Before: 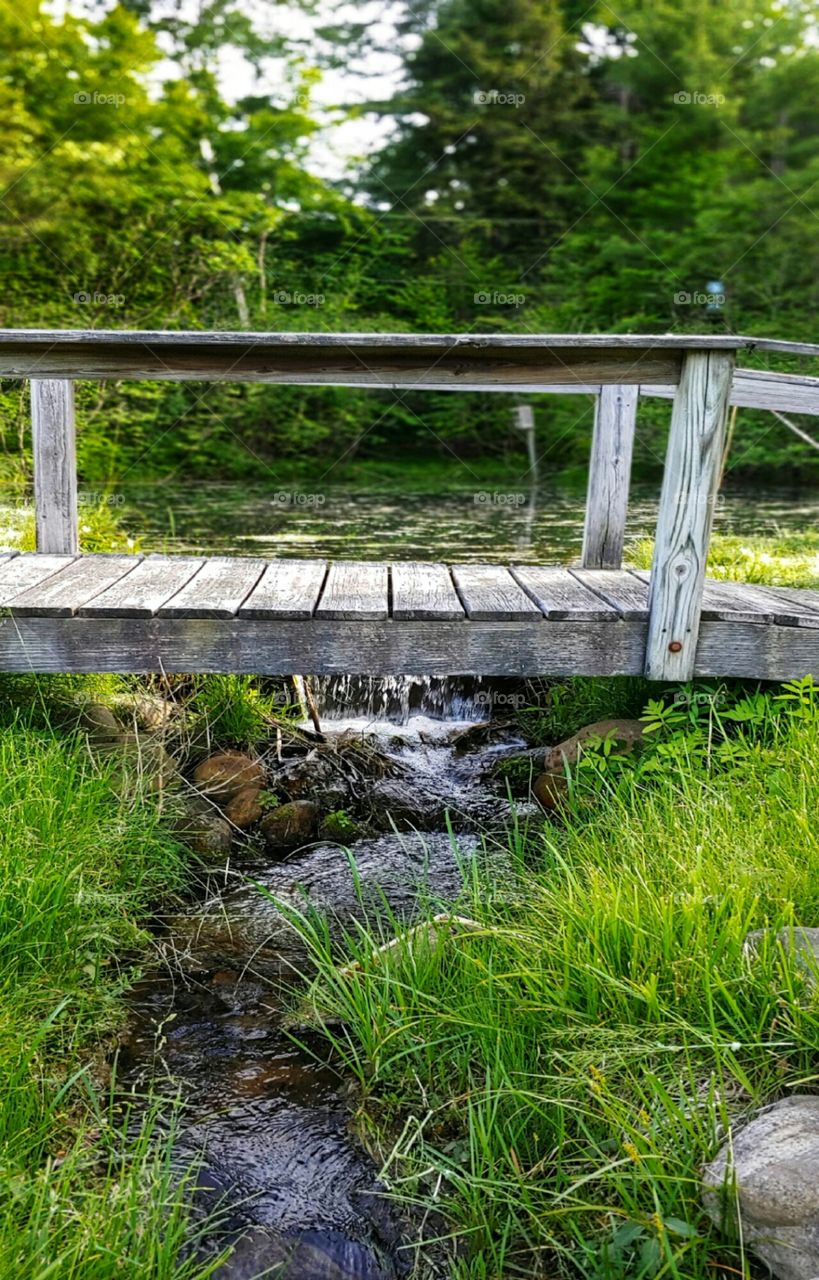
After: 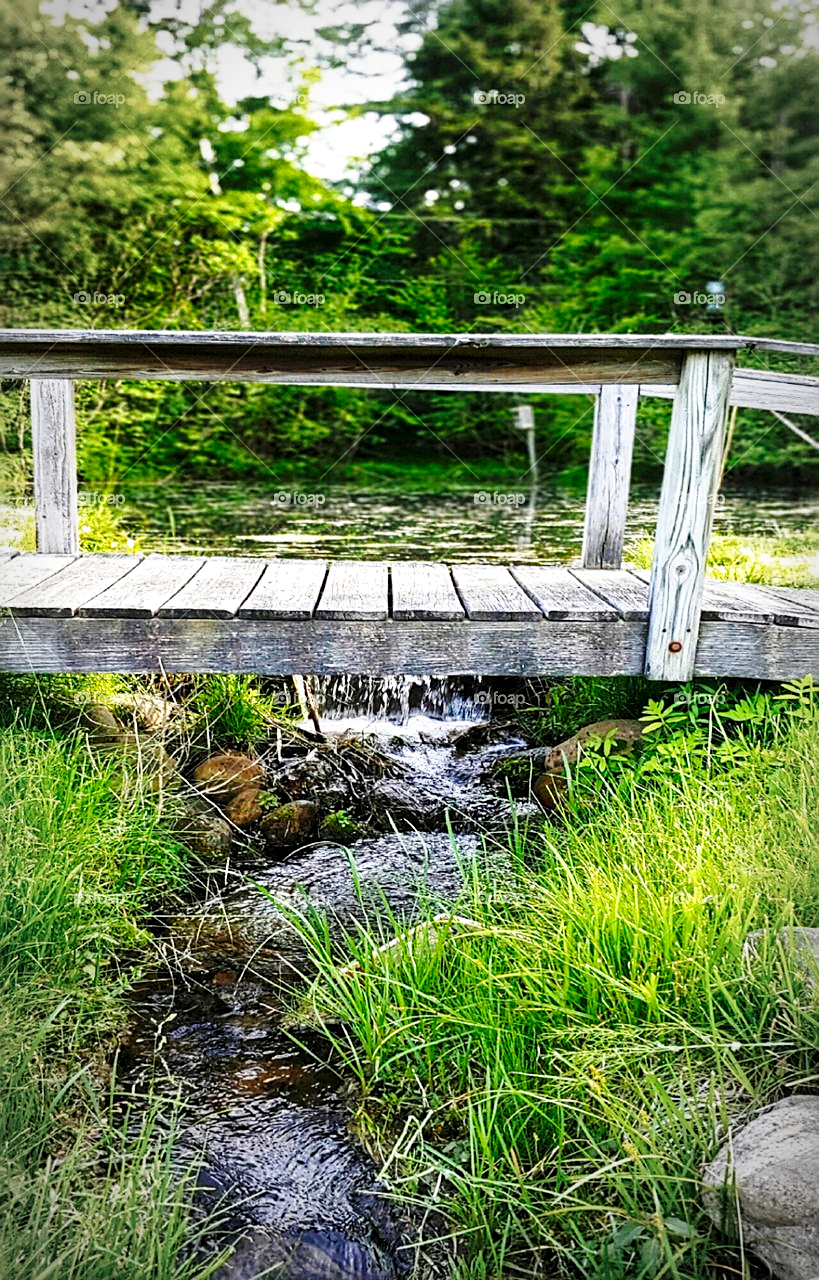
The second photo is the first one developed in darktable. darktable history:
sharpen: on, module defaults
vignetting: automatic ratio true
base curve: curves: ch0 [(0, 0) (0.028, 0.03) (0.121, 0.232) (0.46, 0.748) (0.859, 0.968) (1, 1)], preserve colors none
local contrast: highlights 104%, shadows 100%, detail 119%, midtone range 0.2
